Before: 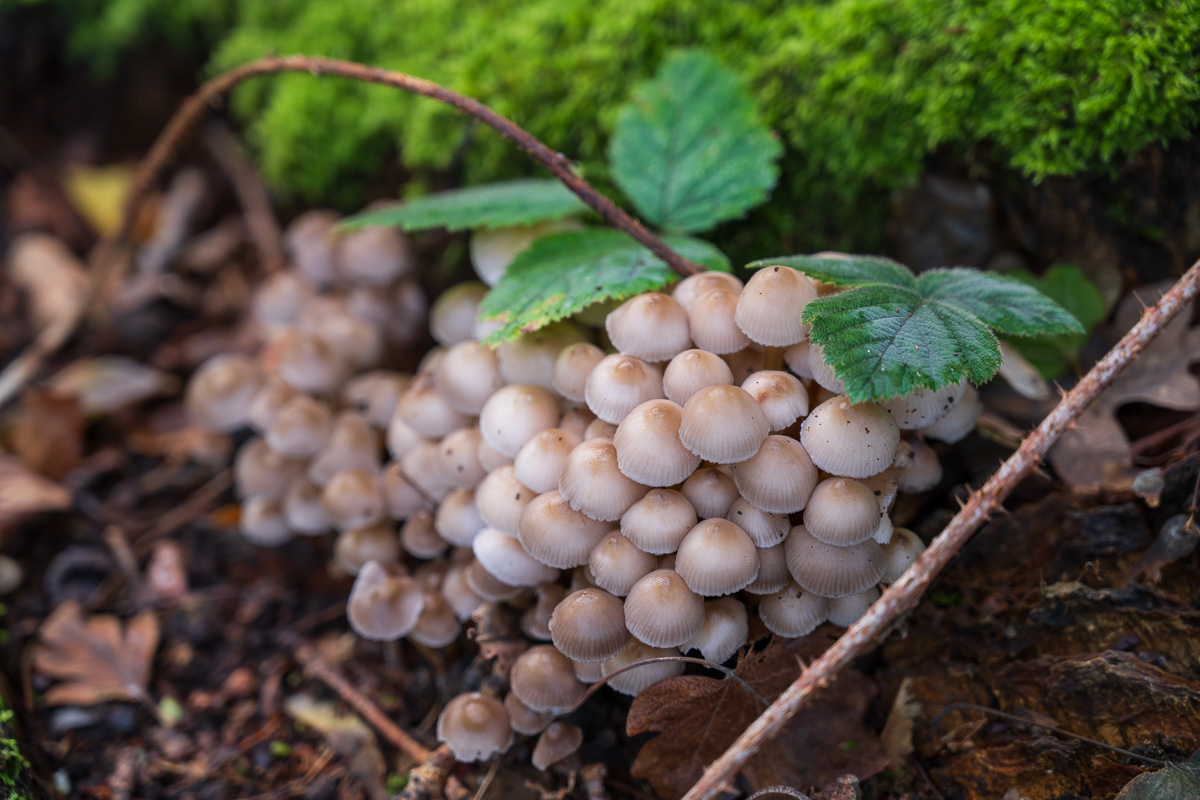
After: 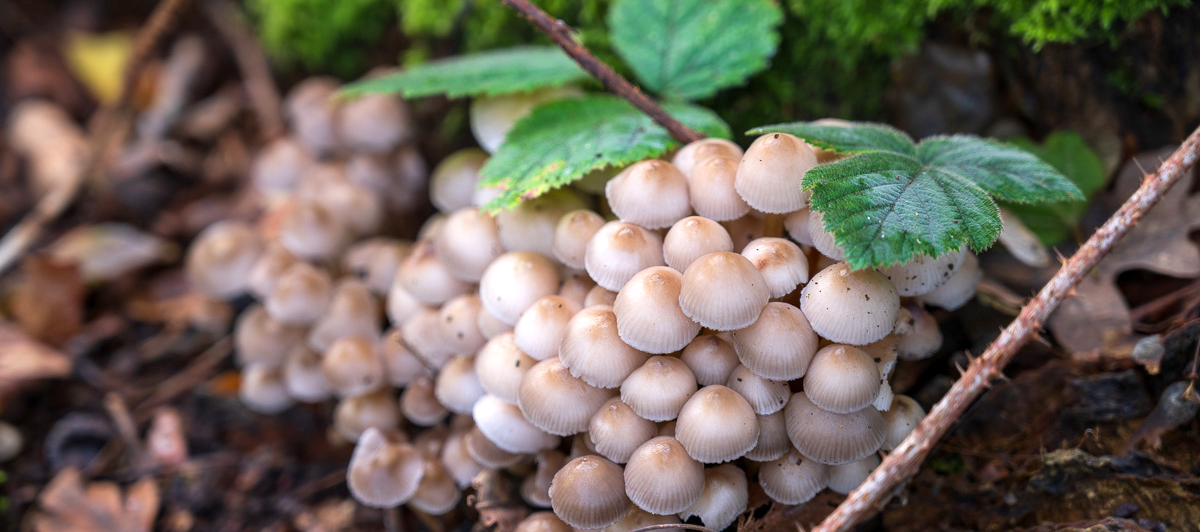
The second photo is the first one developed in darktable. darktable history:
tone equalizer: on, module defaults
crop: top 16.727%, bottom 16.727%
exposure: black level correction 0.001, exposure 0.5 EV, compensate exposure bias true, compensate highlight preservation false
